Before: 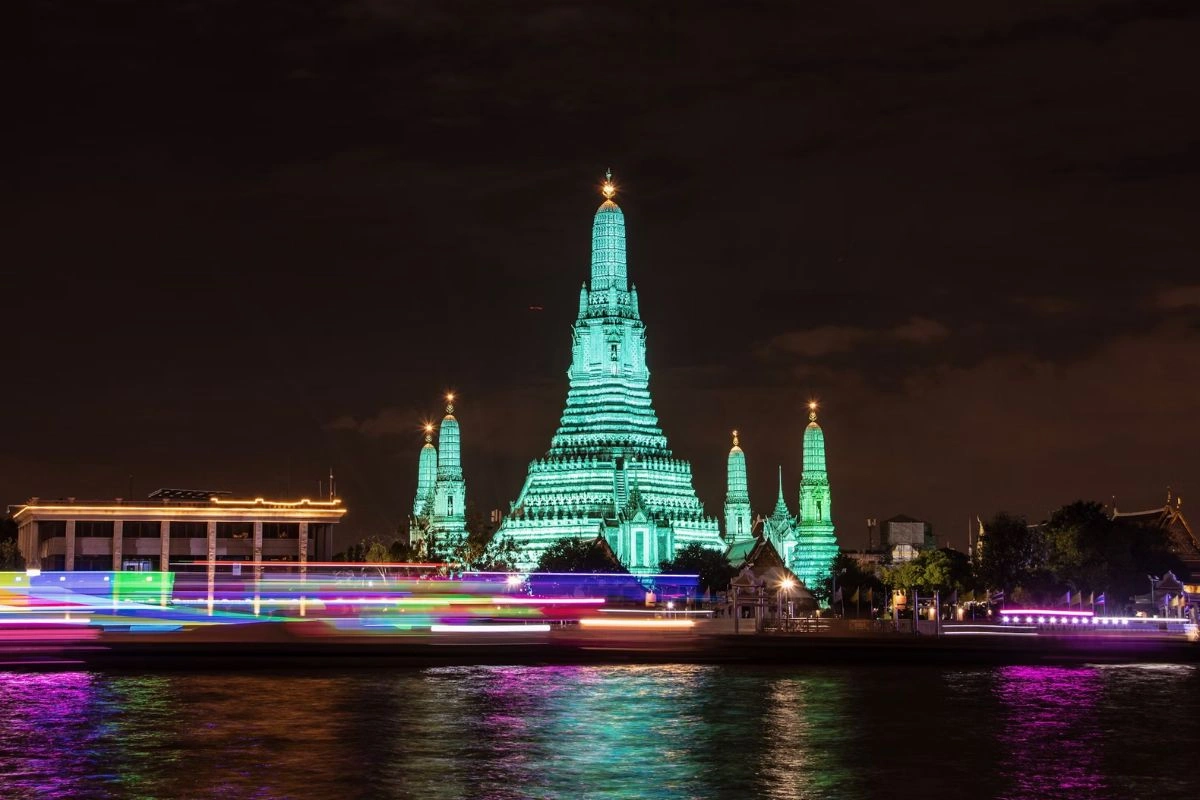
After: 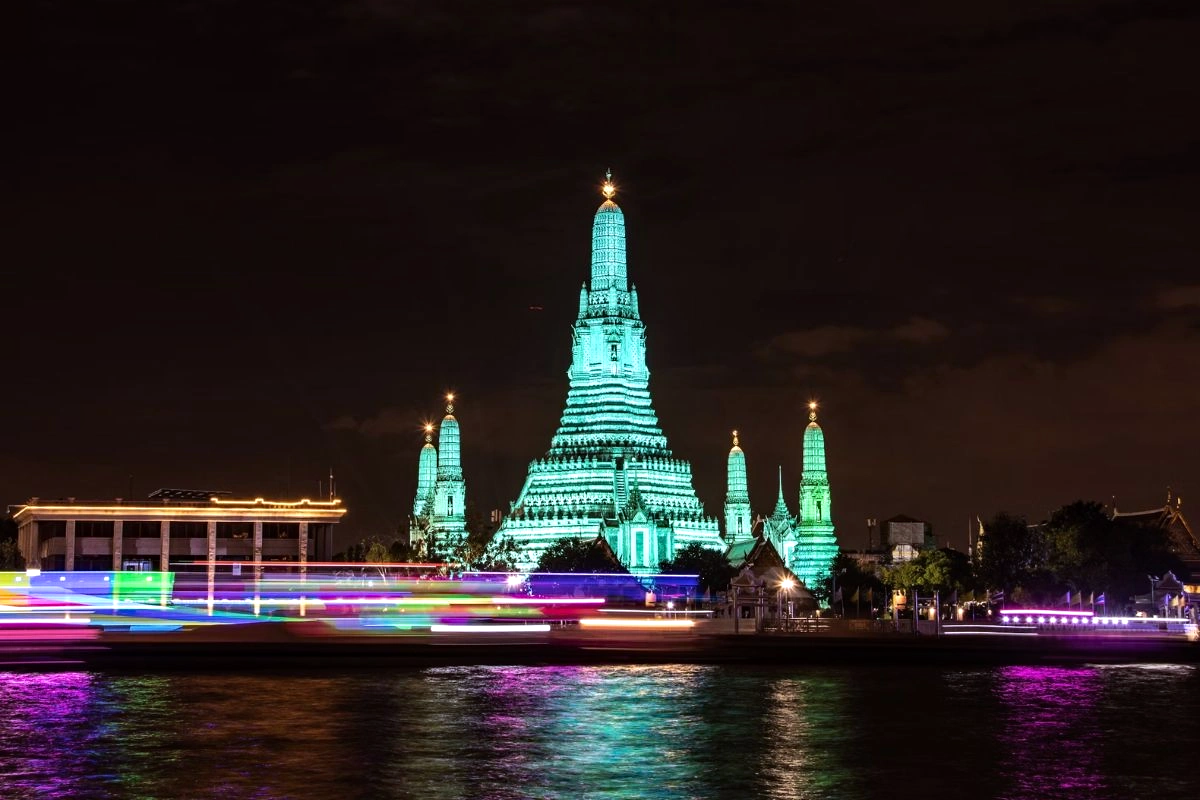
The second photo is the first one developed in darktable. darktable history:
white balance: red 0.98, blue 1.034
tone equalizer: -8 EV -0.417 EV, -7 EV -0.389 EV, -6 EV -0.333 EV, -5 EV -0.222 EV, -3 EV 0.222 EV, -2 EV 0.333 EV, -1 EV 0.389 EV, +0 EV 0.417 EV, edges refinement/feathering 500, mask exposure compensation -1.57 EV, preserve details no
haze removal: compatibility mode true, adaptive false
